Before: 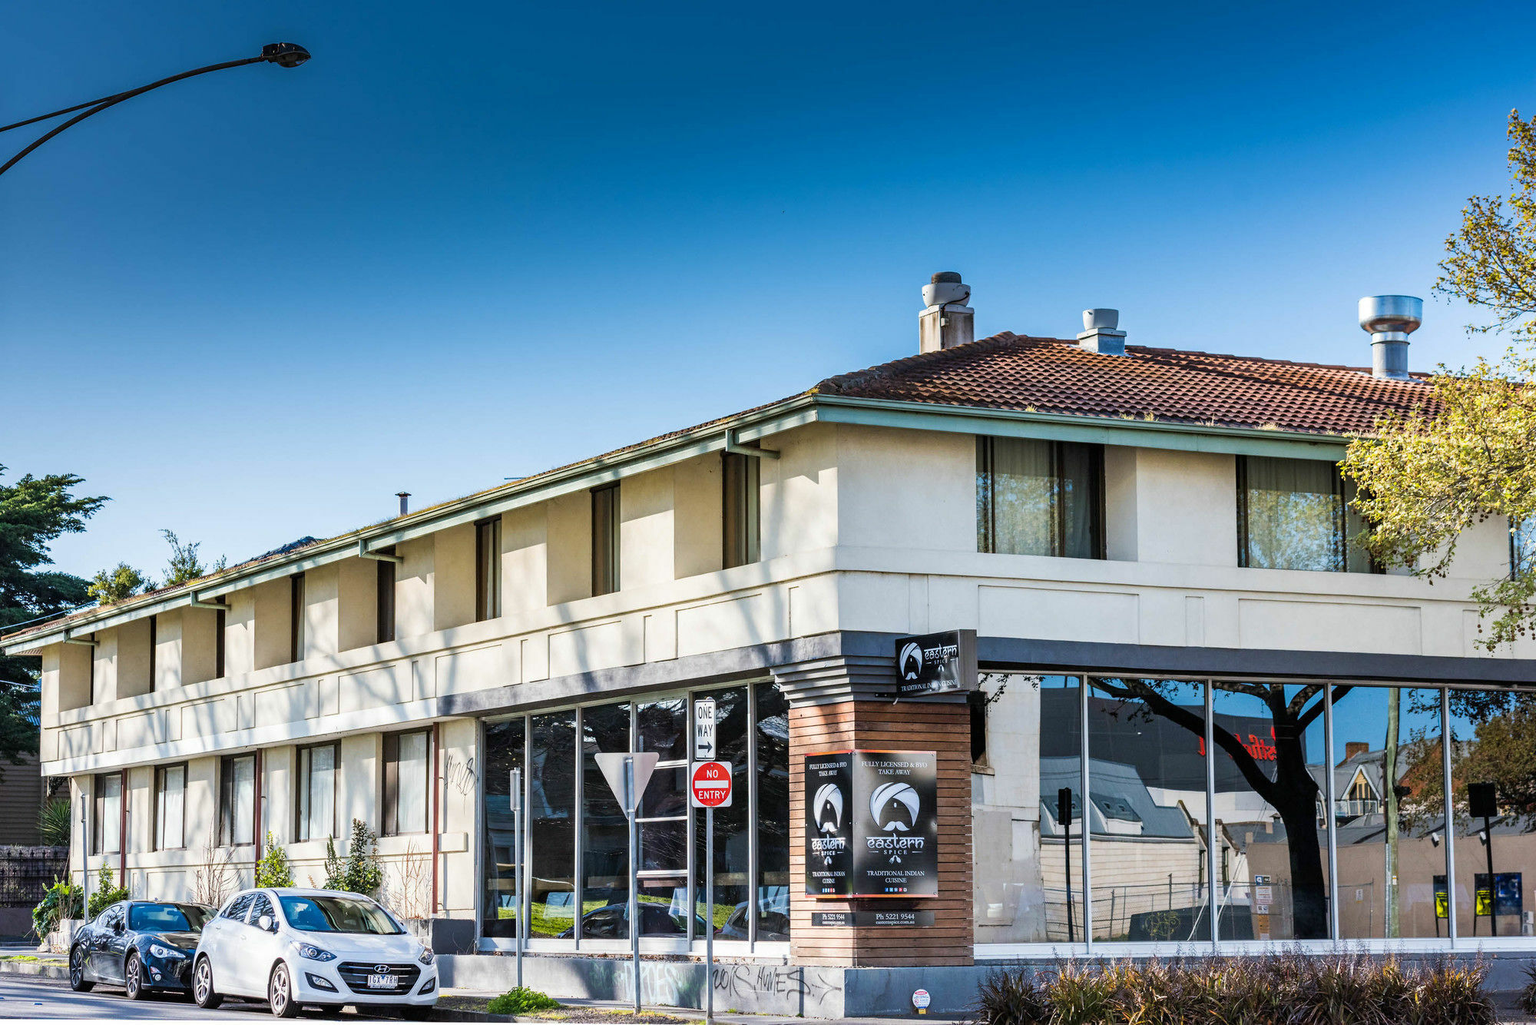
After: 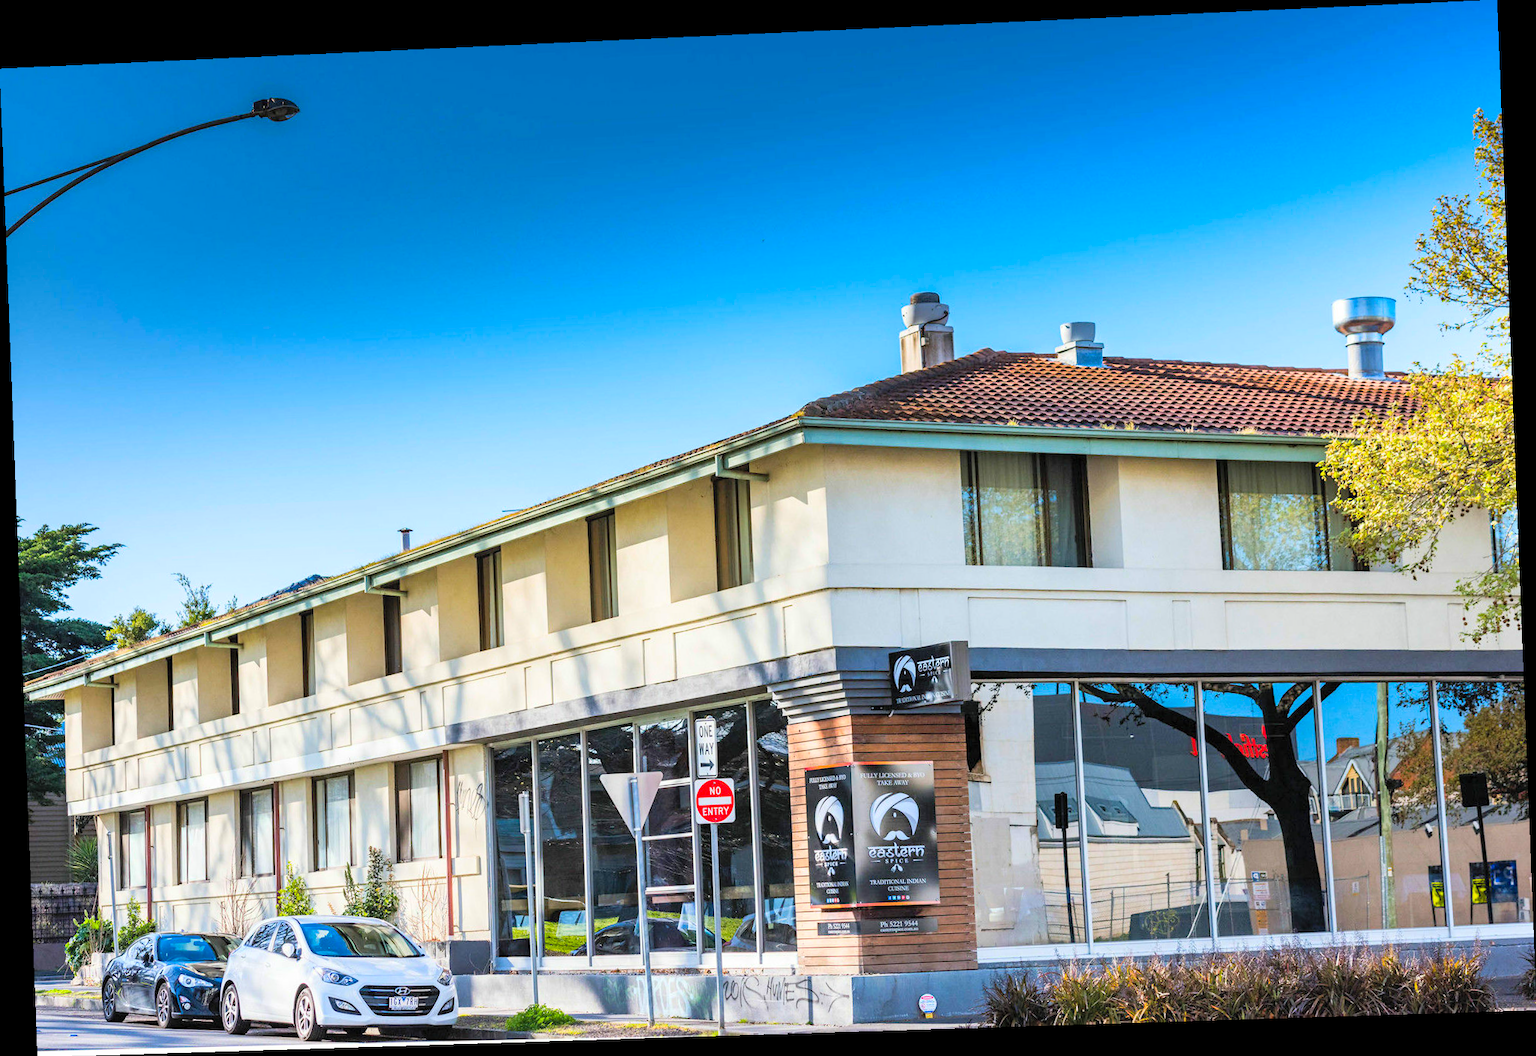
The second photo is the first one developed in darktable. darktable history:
contrast brightness saturation: contrast 0.07, brightness 0.18, saturation 0.4
rotate and perspective: rotation -2.22°, lens shift (horizontal) -0.022, automatic cropping off
